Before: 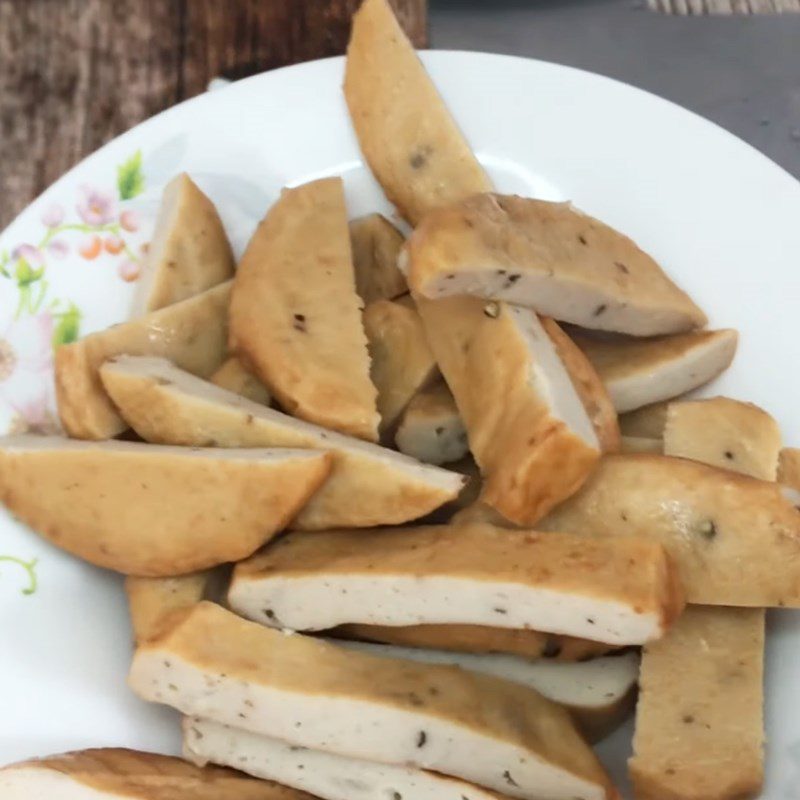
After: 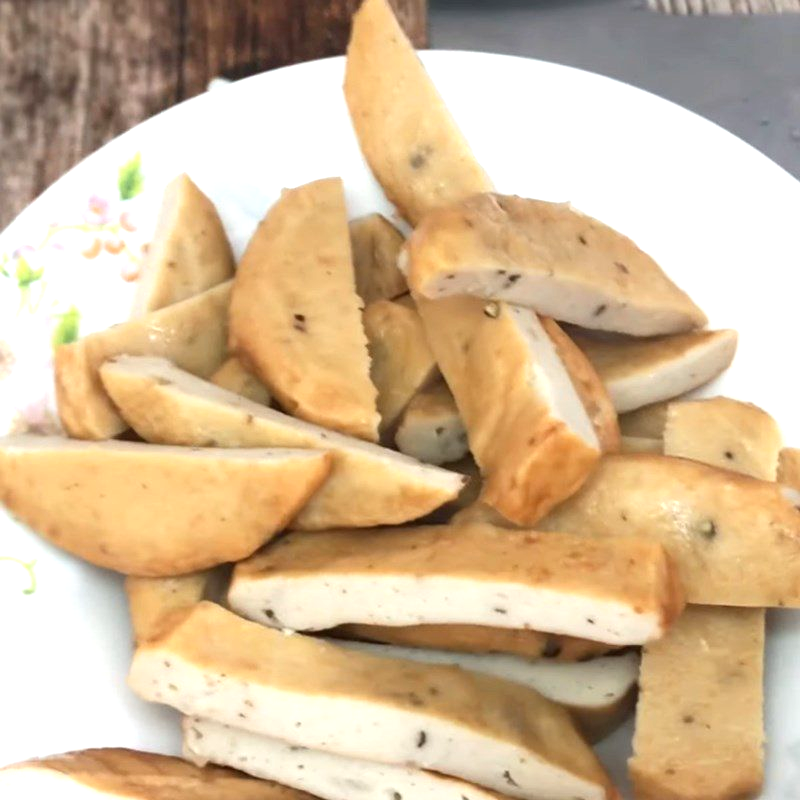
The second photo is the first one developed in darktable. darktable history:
exposure: exposure 0.657 EV, compensate exposure bias true, compensate highlight preservation false
